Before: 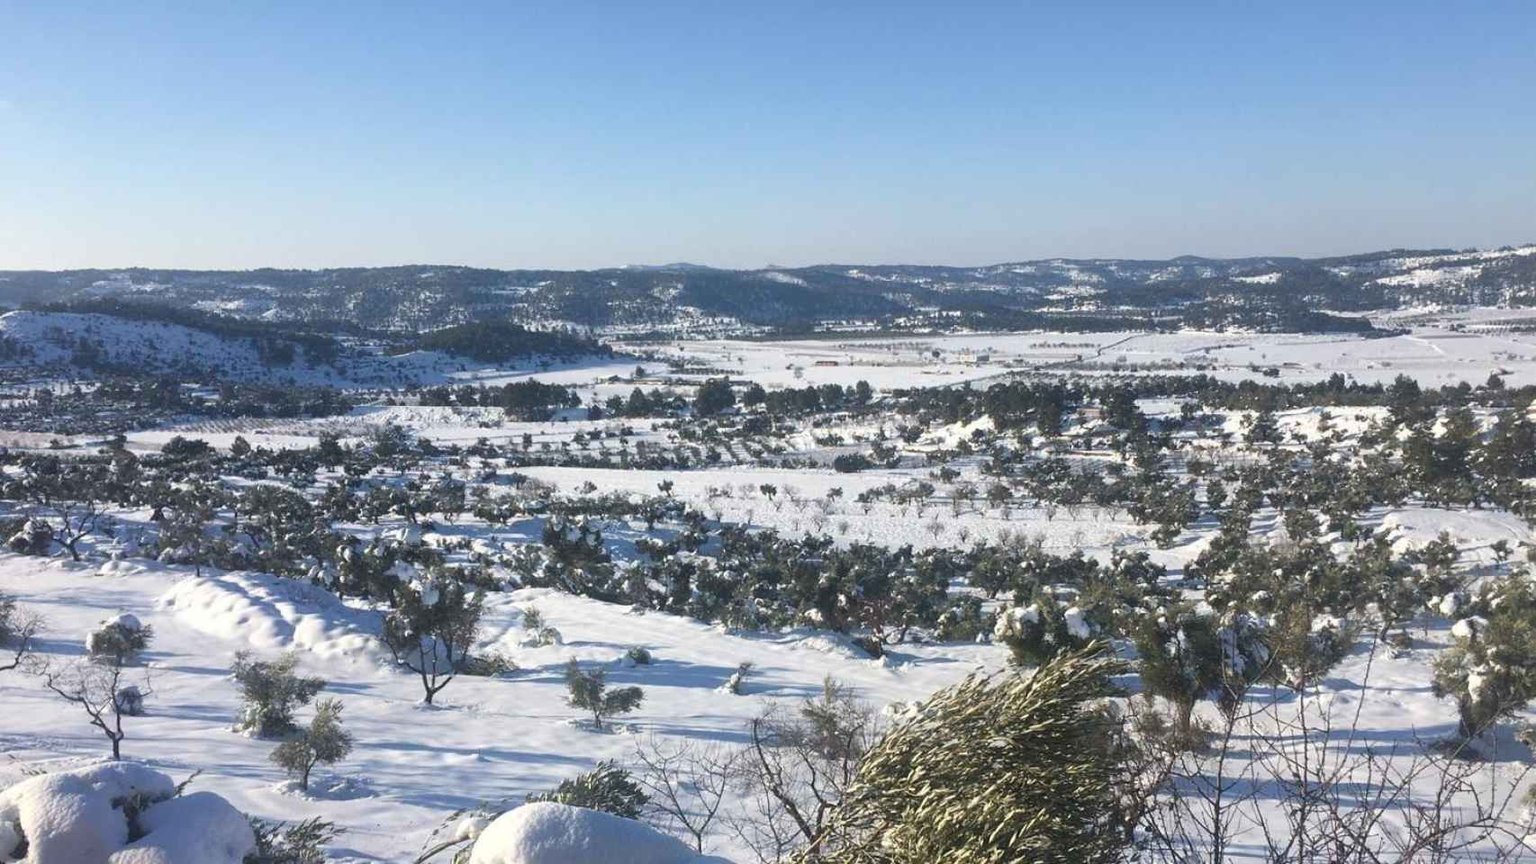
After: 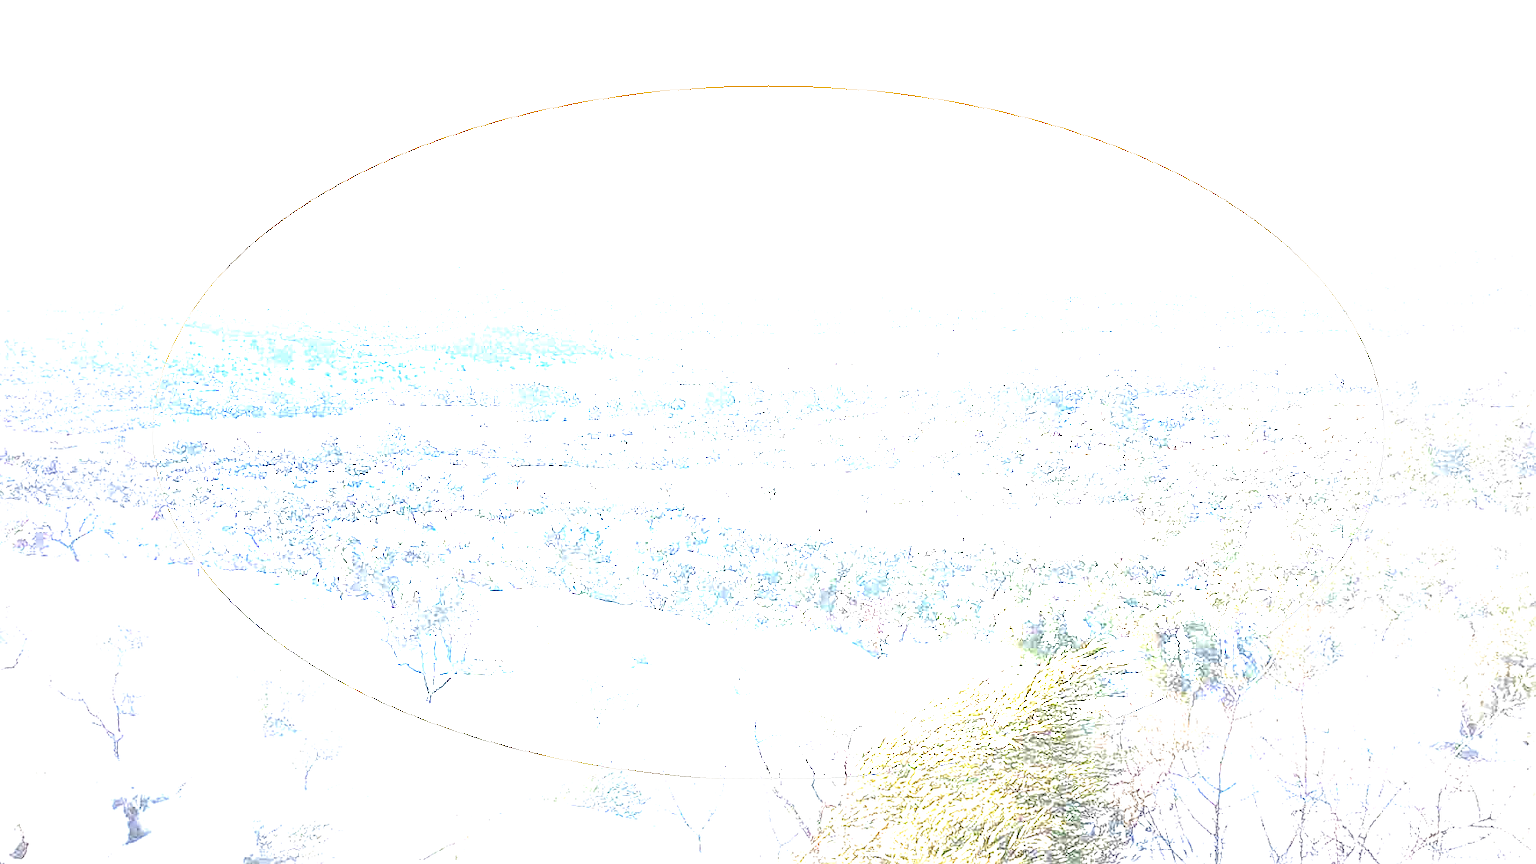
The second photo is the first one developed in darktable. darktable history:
sharpen: on, module defaults
exposure: black level correction 0, exposure 3.934 EV, compensate exposure bias true, compensate highlight preservation false
color balance rgb: power › hue 74.72°, global offset › chroma 0.066%, global offset › hue 253.68°, perceptual saturation grading › global saturation 25.01%
vignetting: automatic ratio true, unbound false
local contrast: detail 150%
